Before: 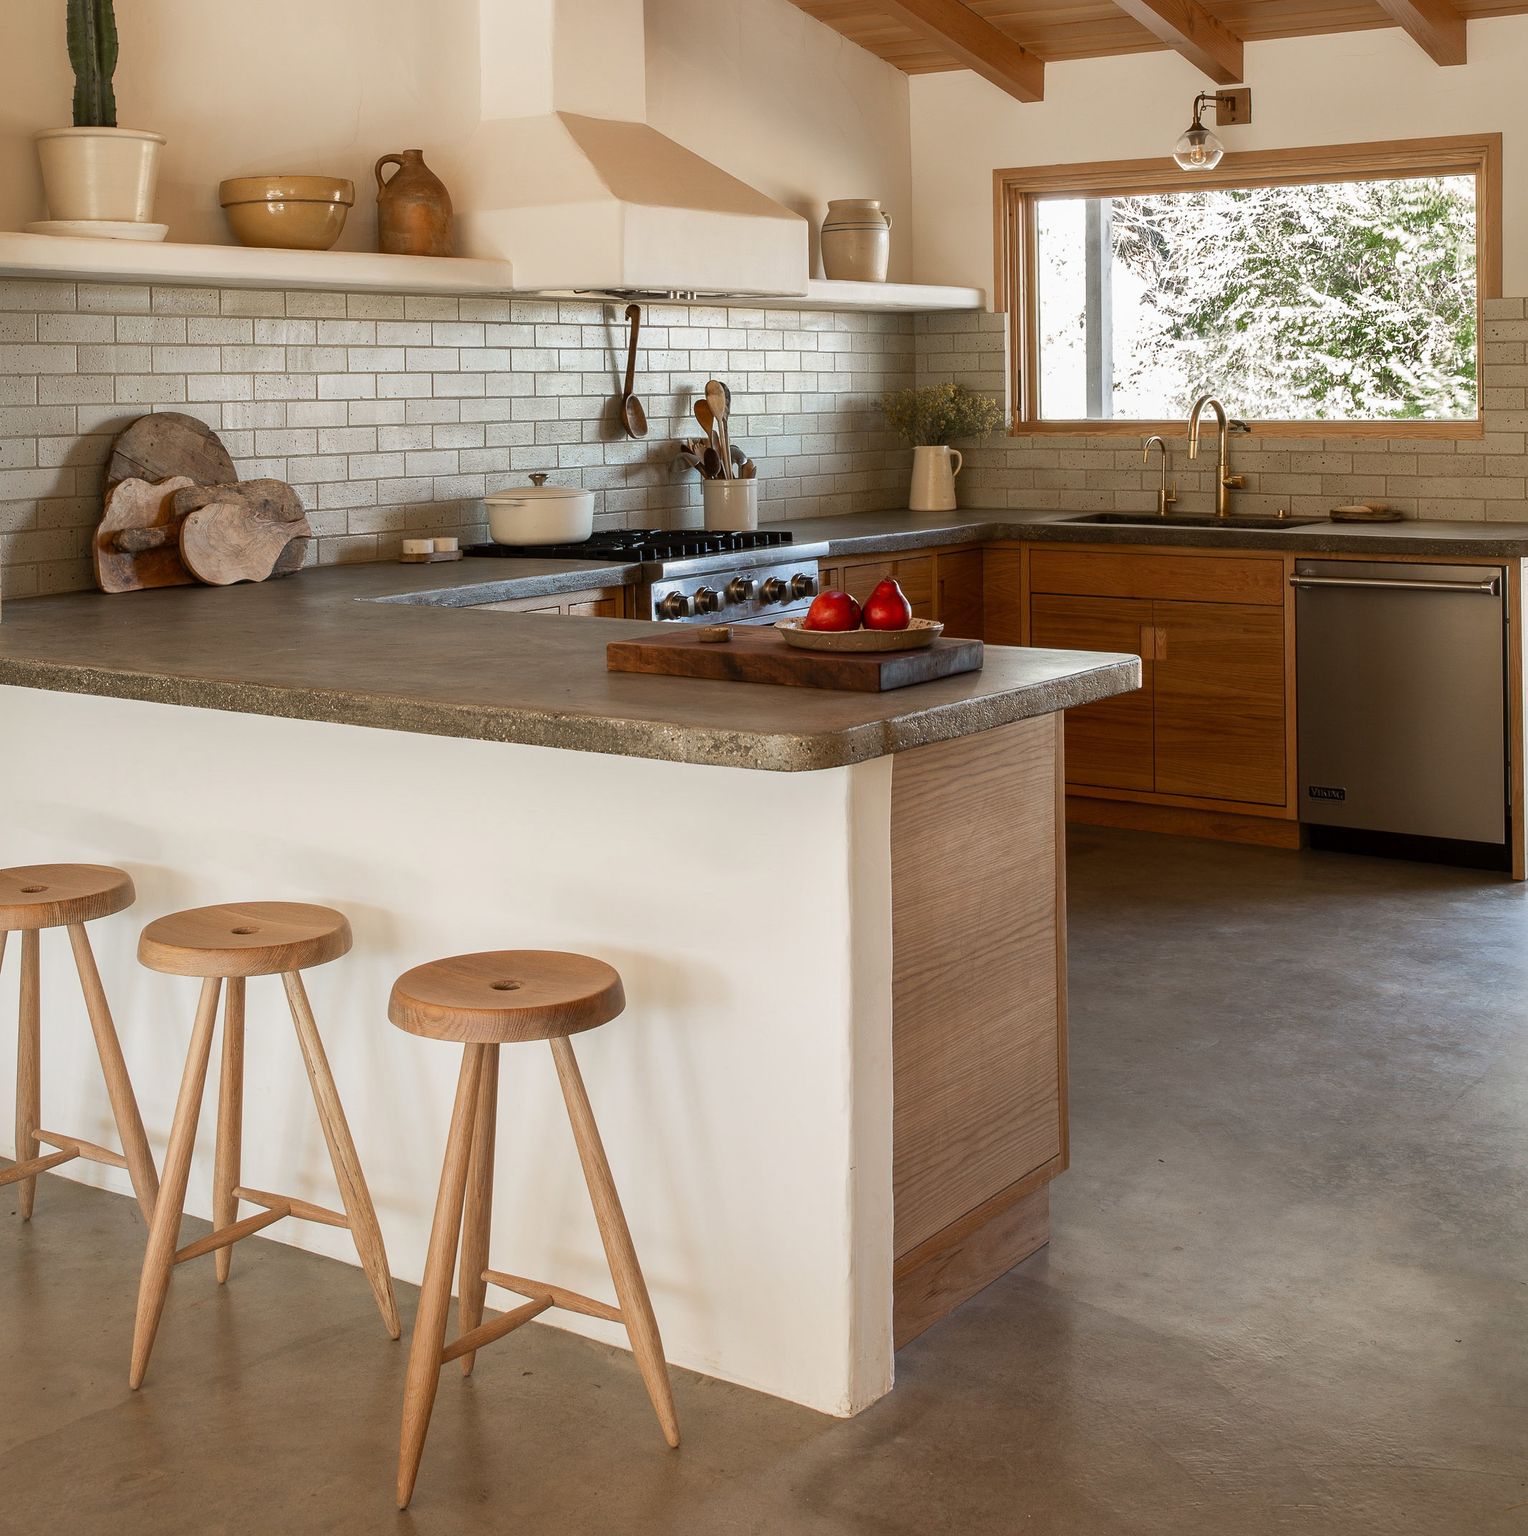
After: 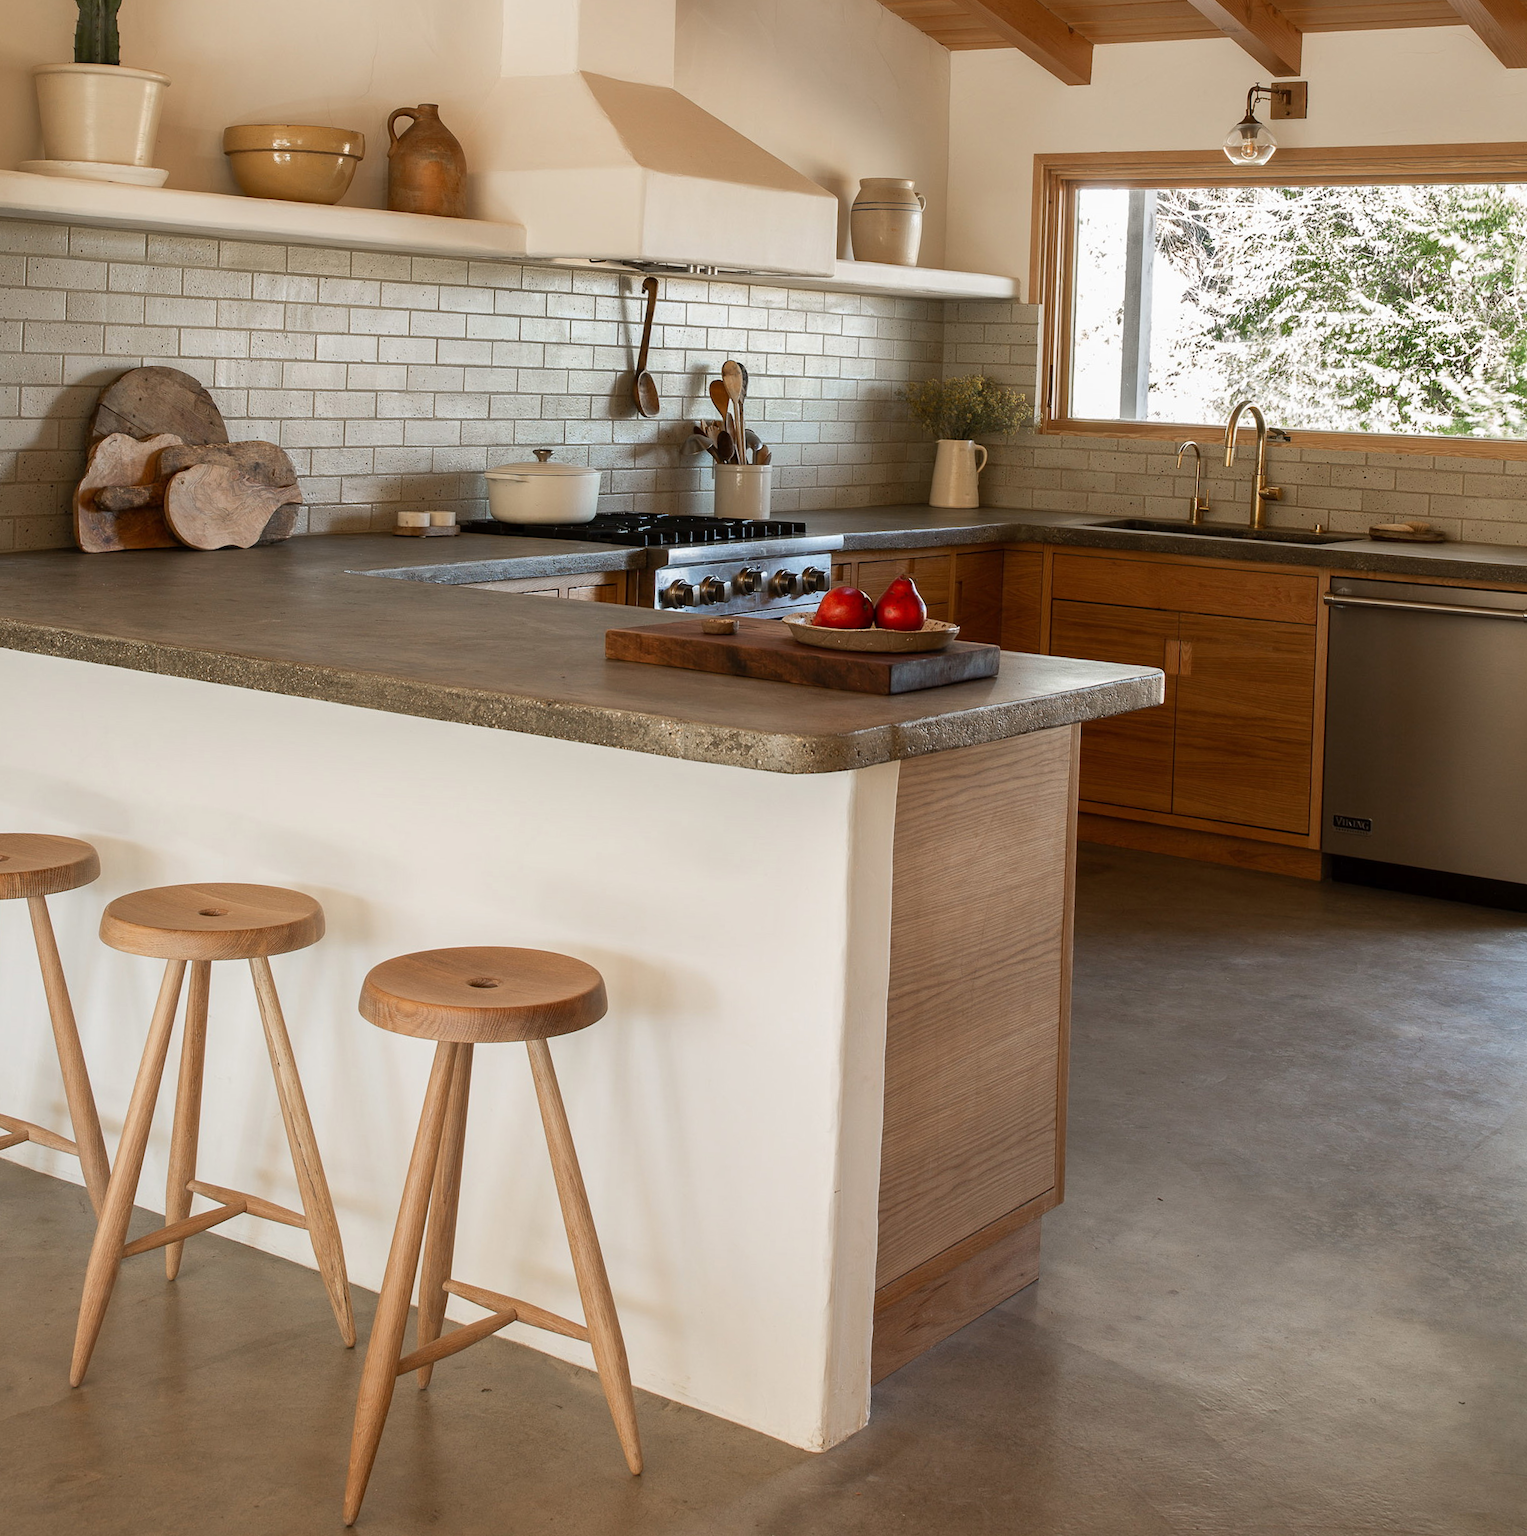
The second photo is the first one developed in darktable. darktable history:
crop and rotate: angle -2.76°
